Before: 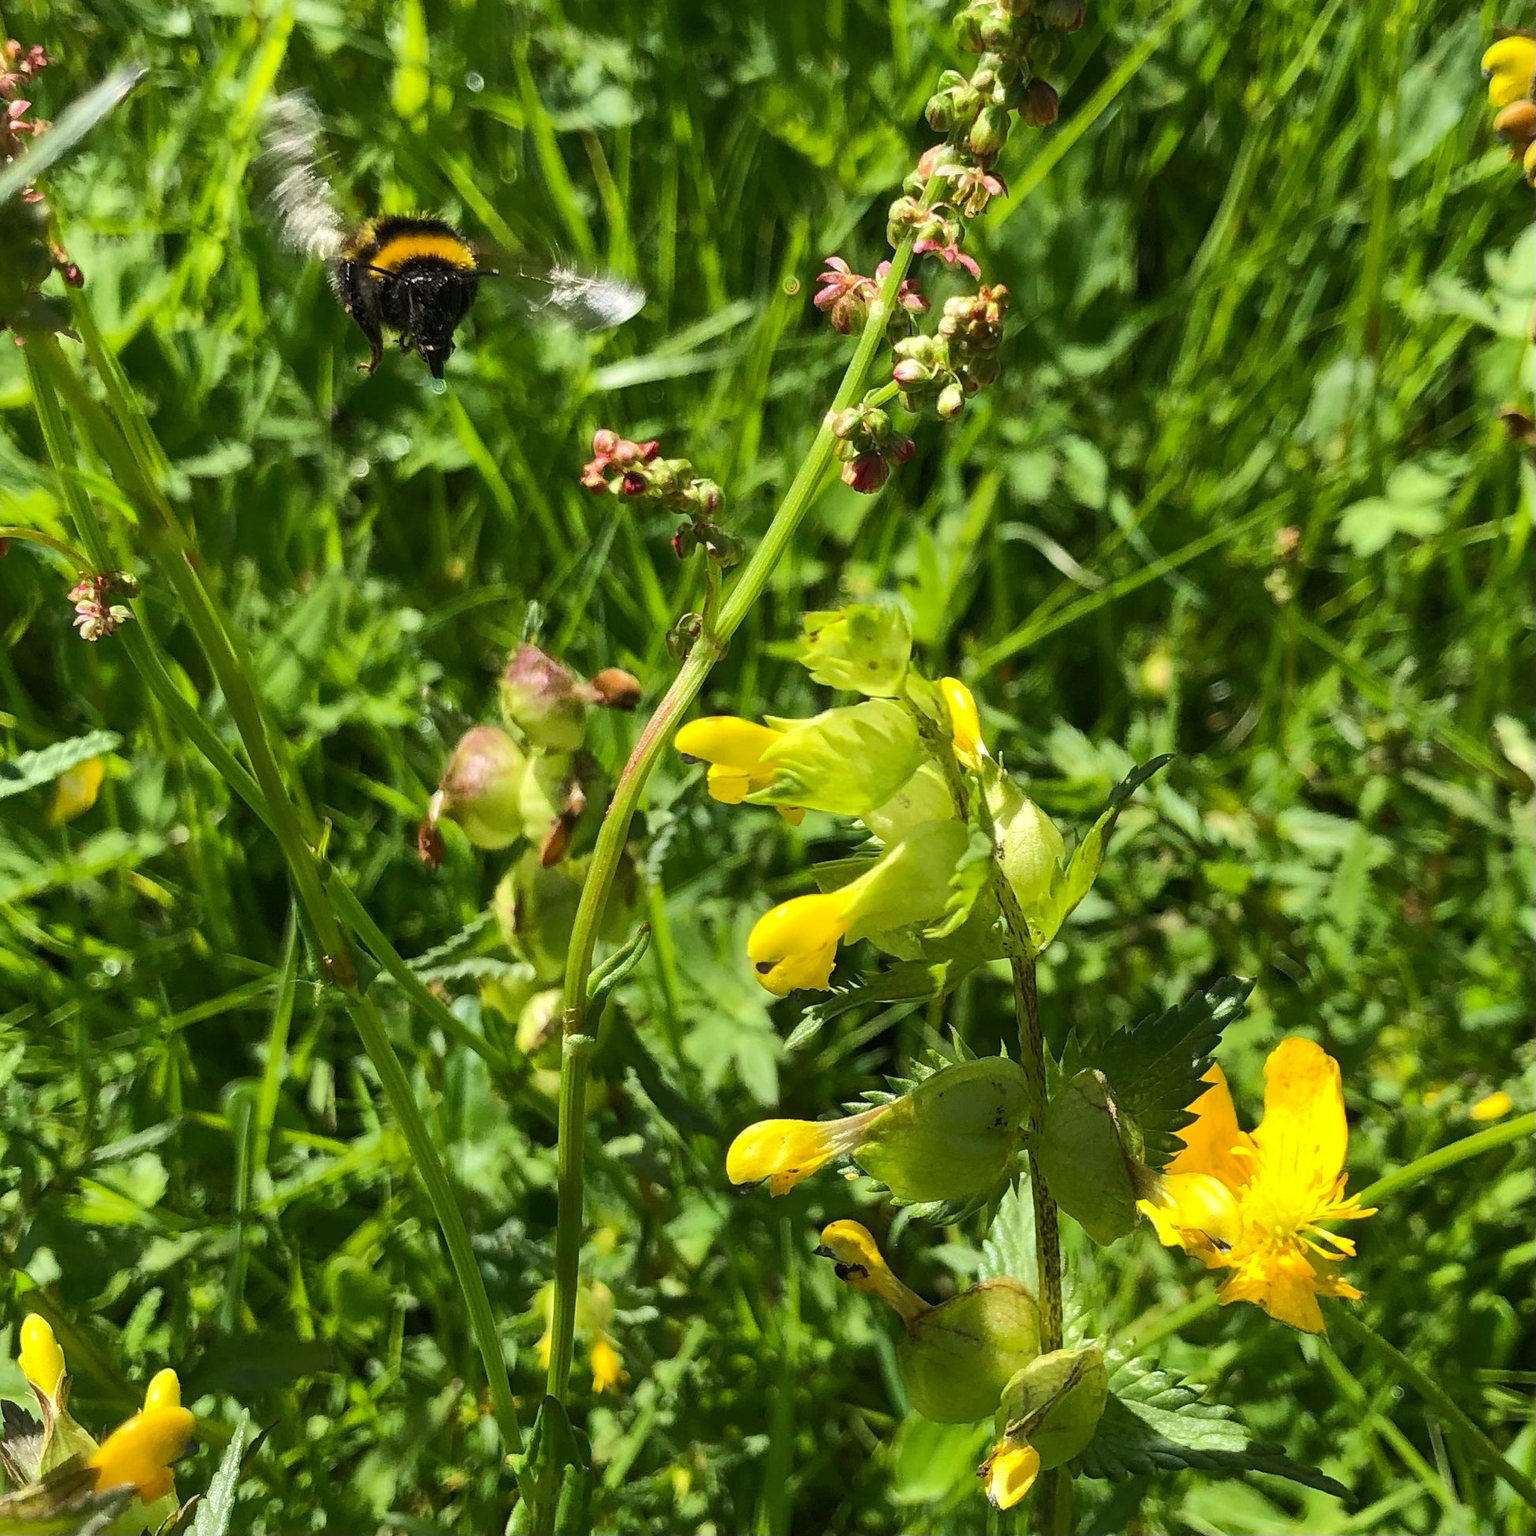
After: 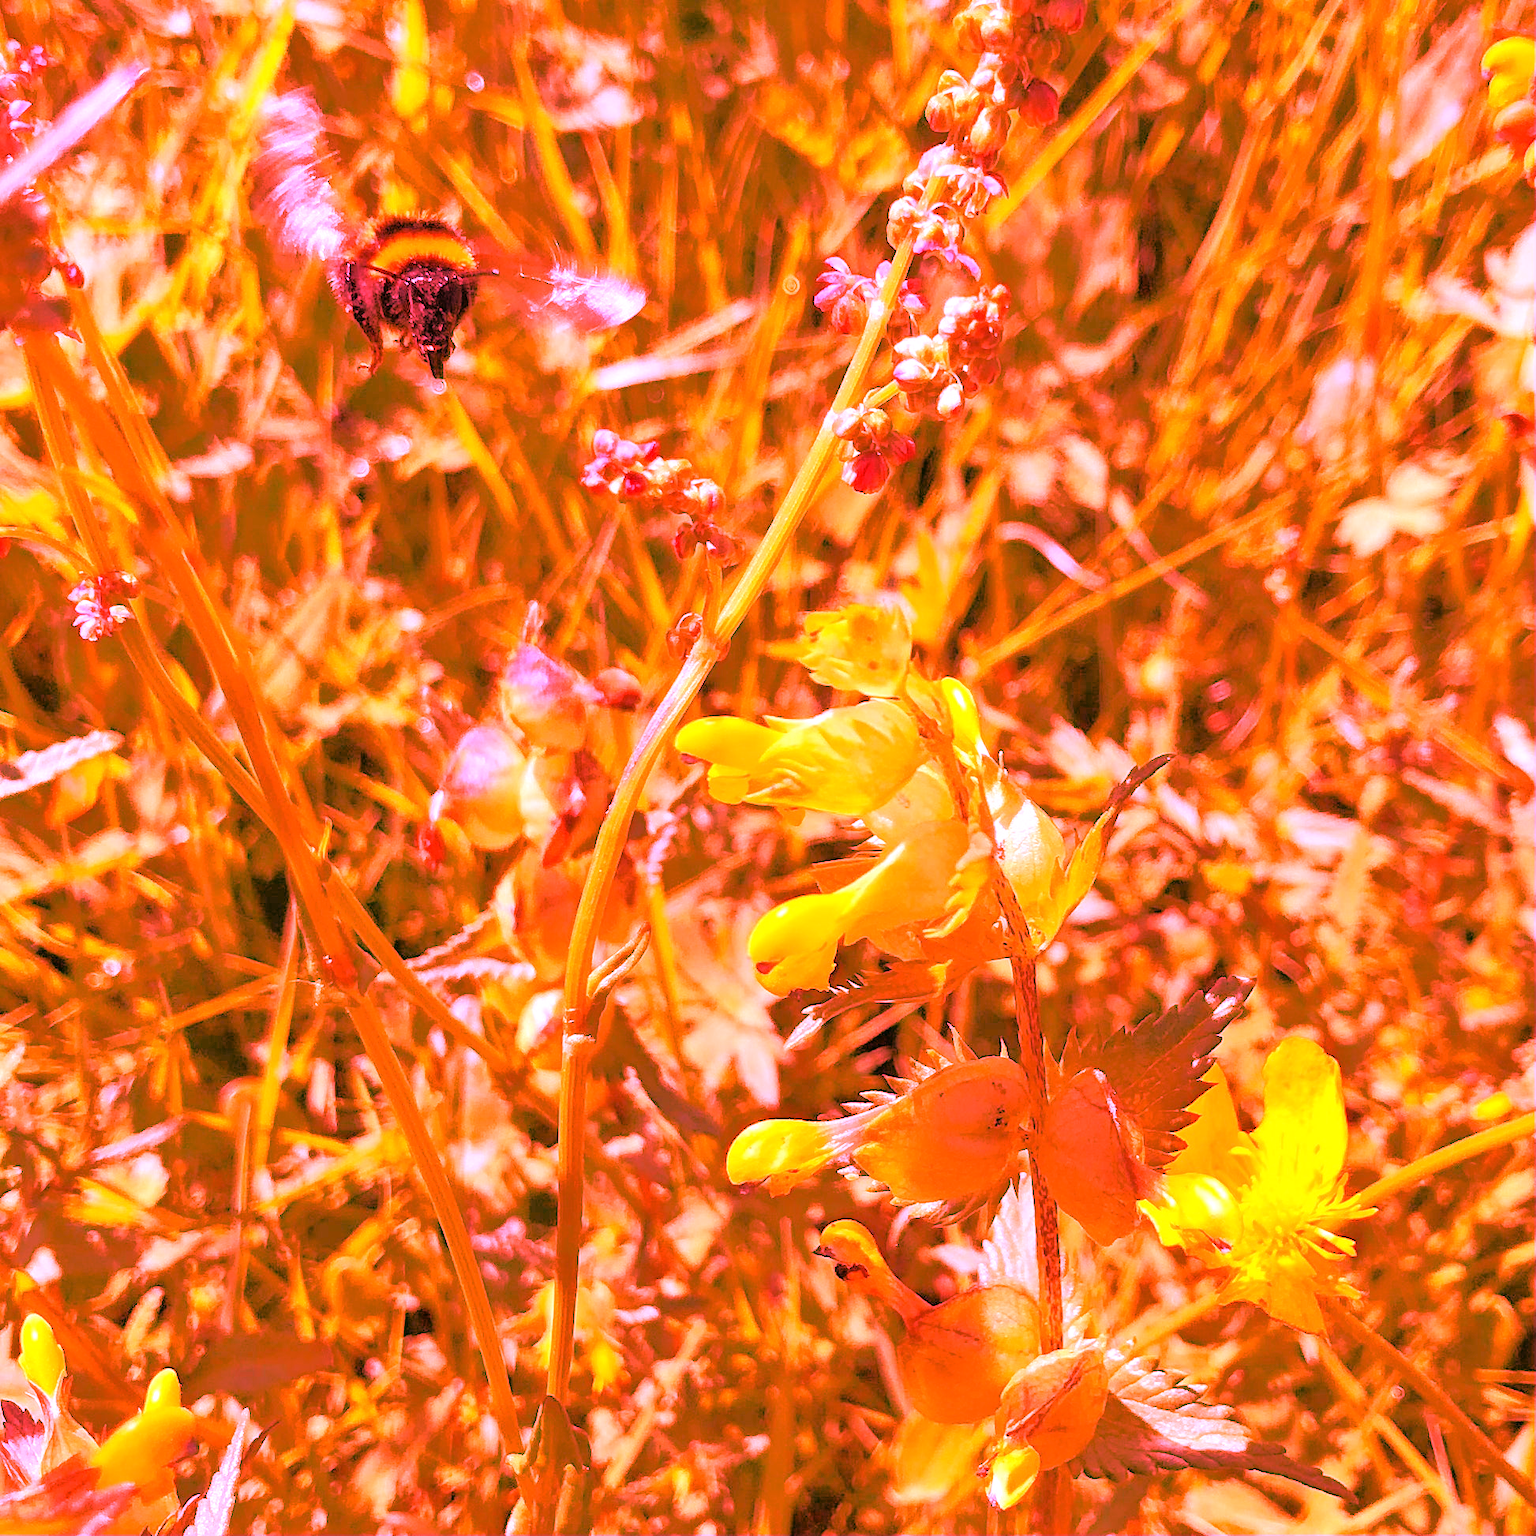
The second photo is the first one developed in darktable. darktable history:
white balance: red 4.26, blue 1.802
tone equalizer: -7 EV 0.15 EV, -6 EV 0.6 EV, -5 EV 1.15 EV, -4 EV 1.33 EV, -3 EV 1.15 EV, -2 EV 0.6 EV, -1 EV 0.15 EV, mask exposure compensation -0.5 EV
